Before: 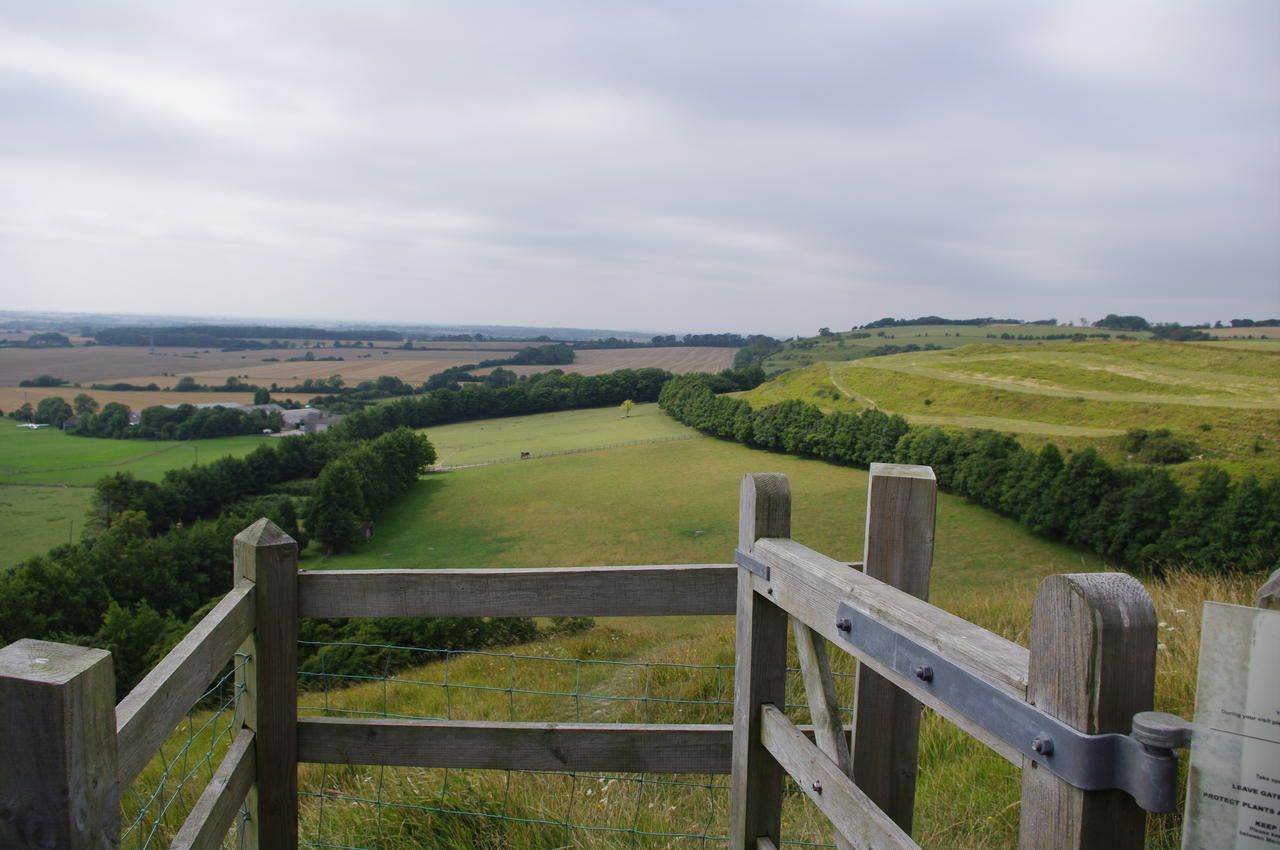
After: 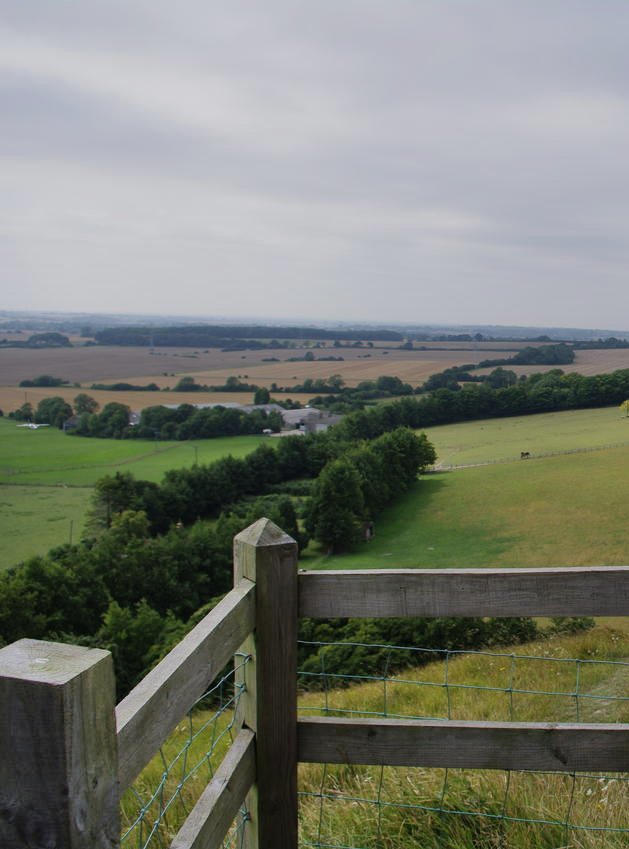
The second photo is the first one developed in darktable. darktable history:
shadows and highlights: shadows 52.34, highlights -28.23, soften with gaussian
exposure: exposure -0.21 EV, compensate highlight preservation false
filmic rgb: black relative exposure -14.19 EV, white relative exposure 3.39 EV, hardness 7.89, preserve chrominance max RGB
crop and rotate: left 0%, top 0%, right 50.845%
